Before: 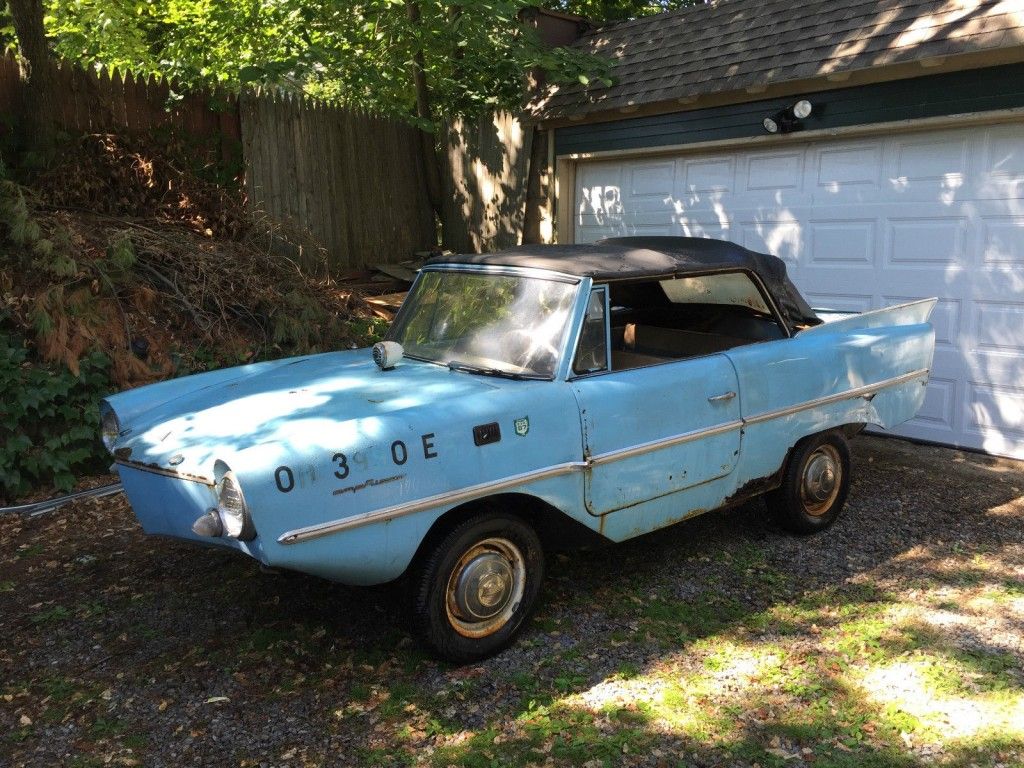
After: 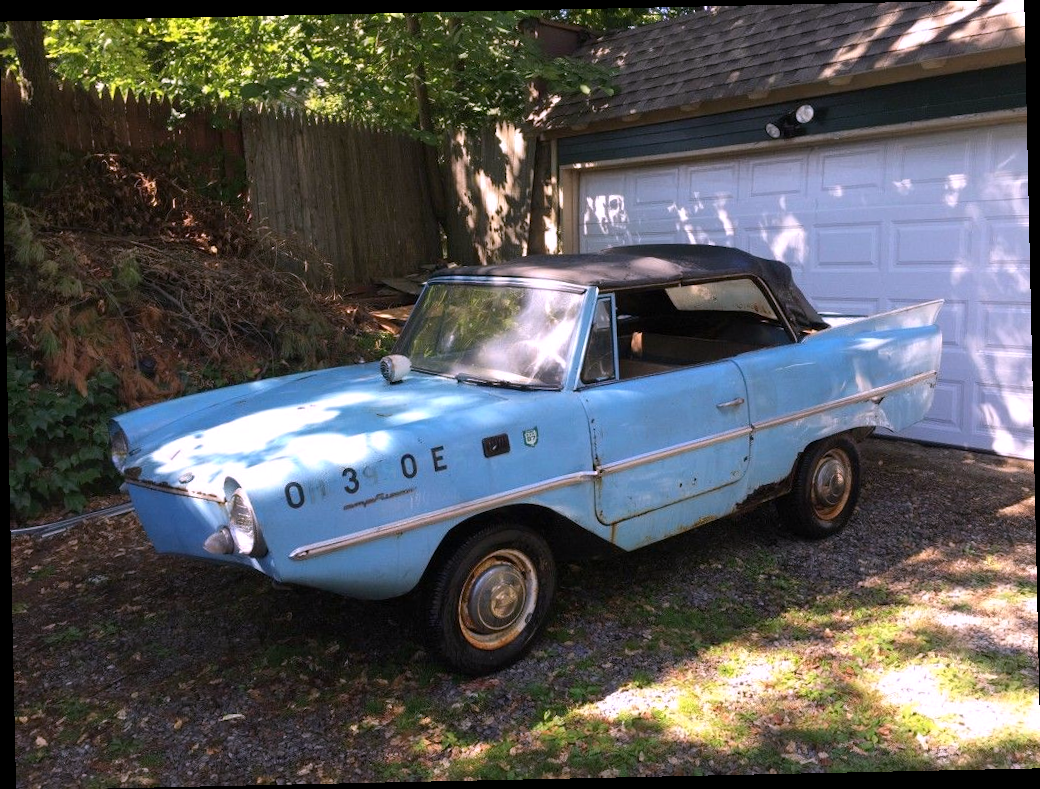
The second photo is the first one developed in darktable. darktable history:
rotate and perspective: rotation -1.24°, automatic cropping off
white balance: red 1.066, blue 1.119
